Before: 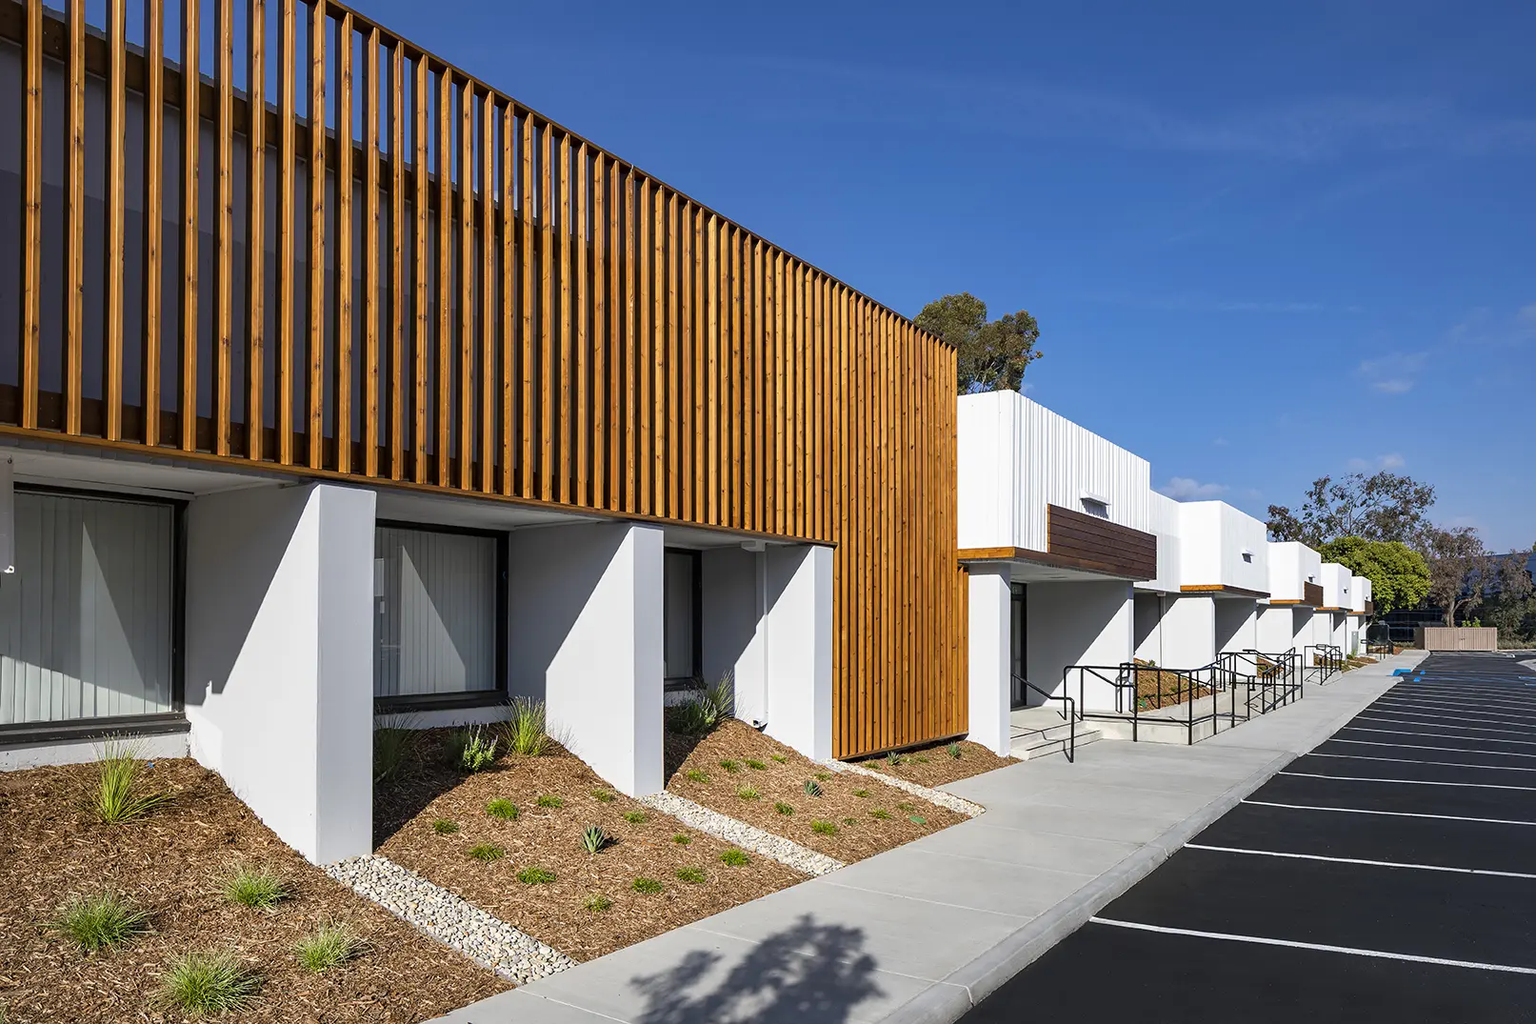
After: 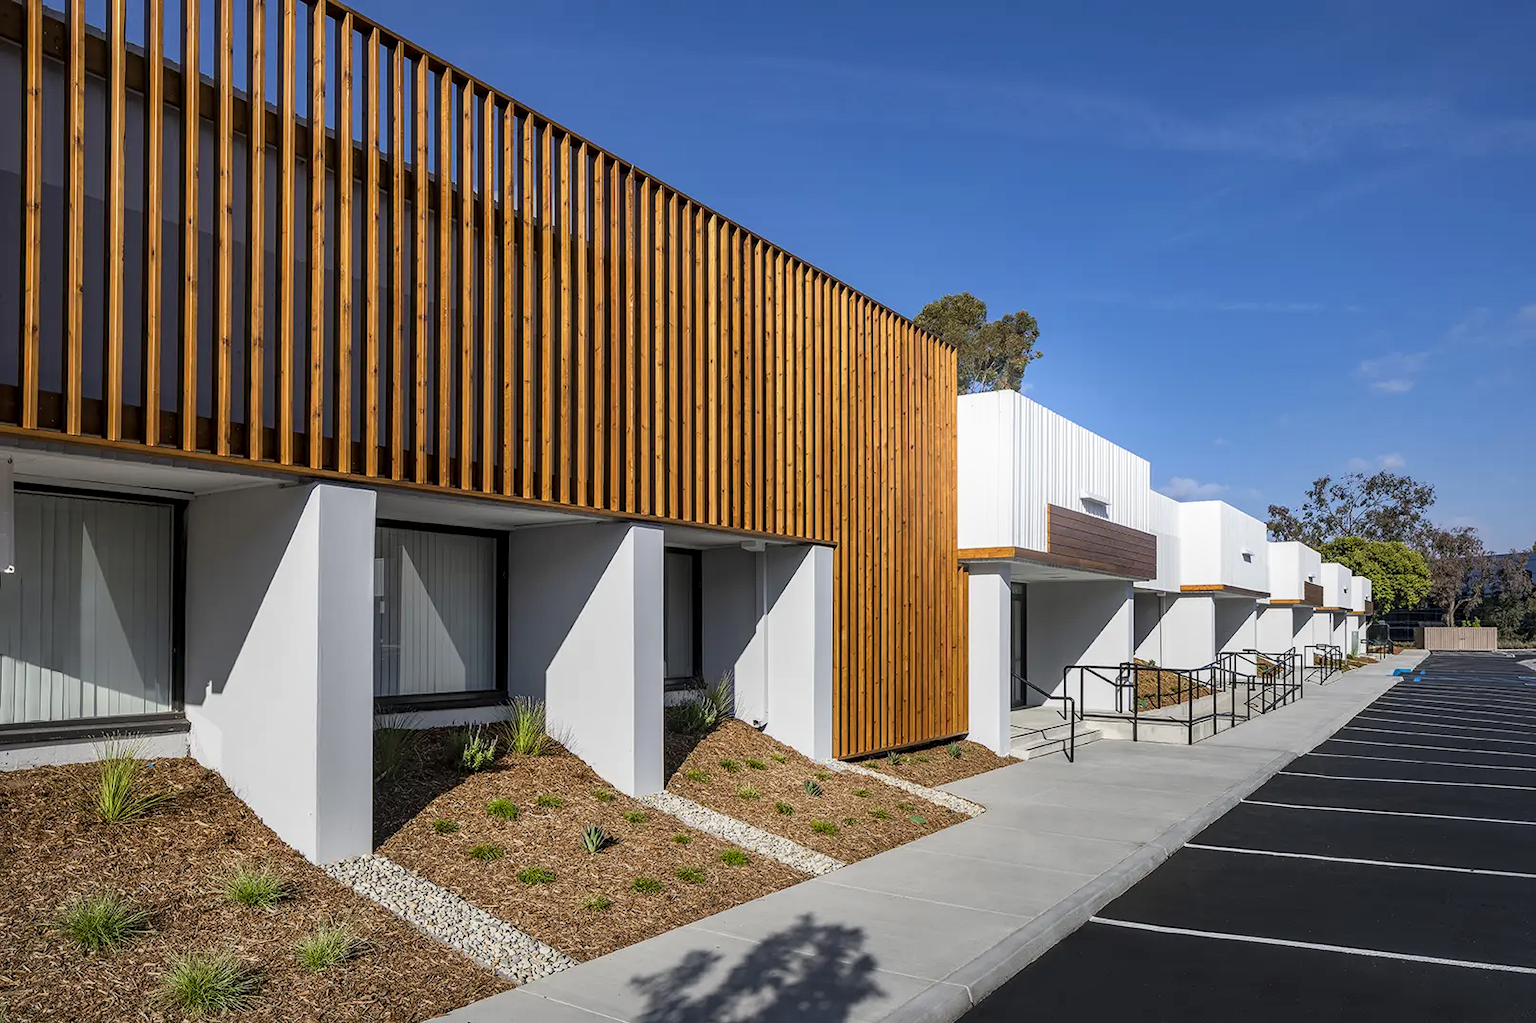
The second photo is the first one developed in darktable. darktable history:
bloom: size 13.65%, threshold 98.39%, strength 4.82%
graduated density: rotation -180°, offset 27.42
local contrast: on, module defaults
